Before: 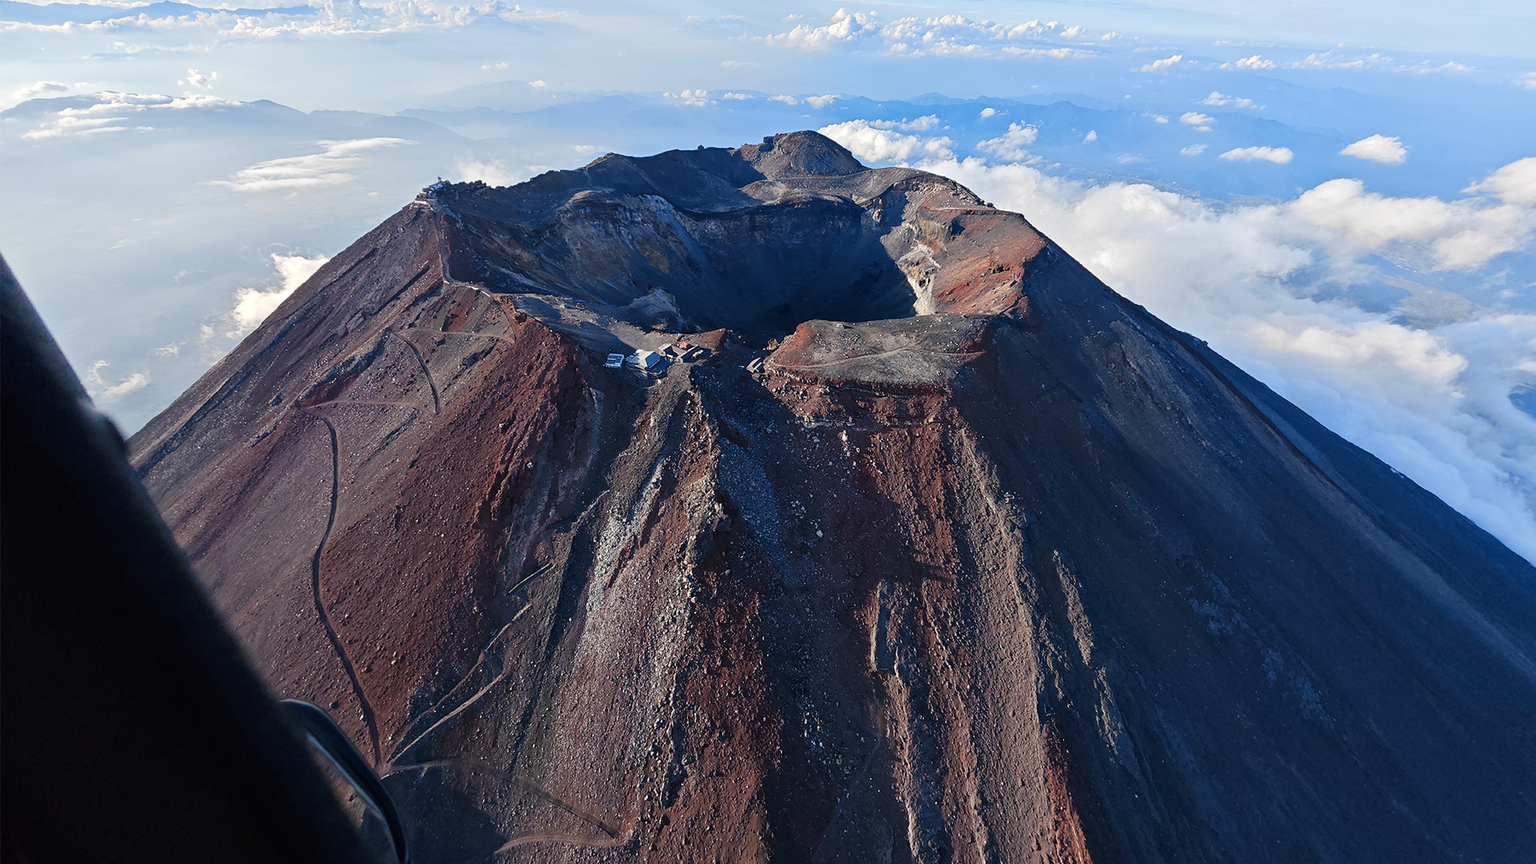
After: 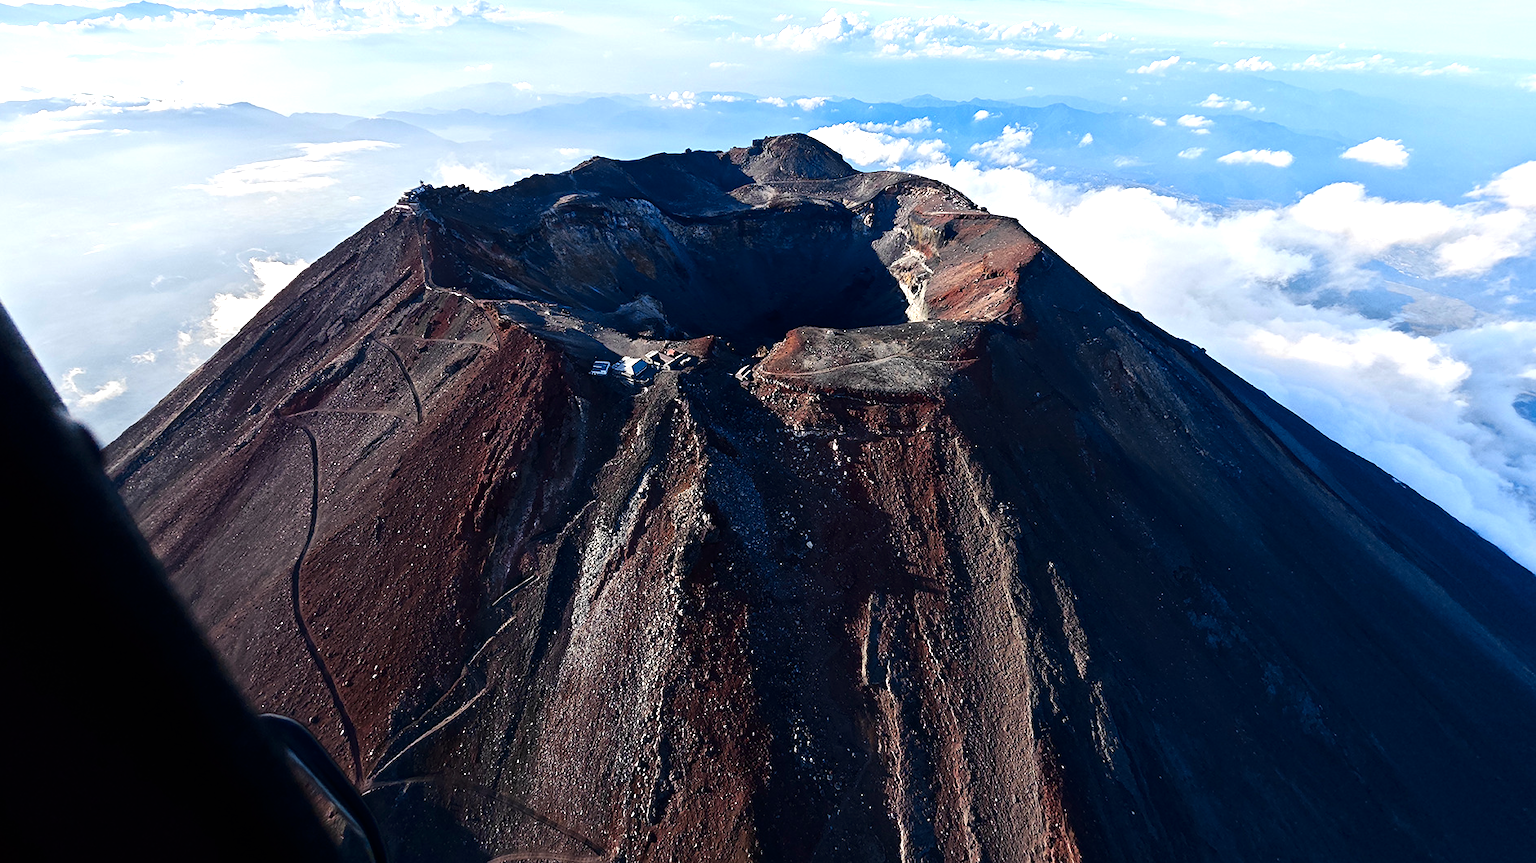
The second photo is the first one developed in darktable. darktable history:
exposure: exposure -0.04 EV, compensate highlight preservation false
contrast brightness saturation: contrast 0.07, brightness -0.13, saturation 0.06
crop: left 1.743%, right 0.268%, bottom 2.011%
tone equalizer: -8 EV -0.75 EV, -7 EV -0.7 EV, -6 EV -0.6 EV, -5 EV -0.4 EV, -3 EV 0.4 EV, -2 EV 0.6 EV, -1 EV 0.7 EV, +0 EV 0.75 EV, edges refinement/feathering 500, mask exposure compensation -1.57 EV, preserve details no
